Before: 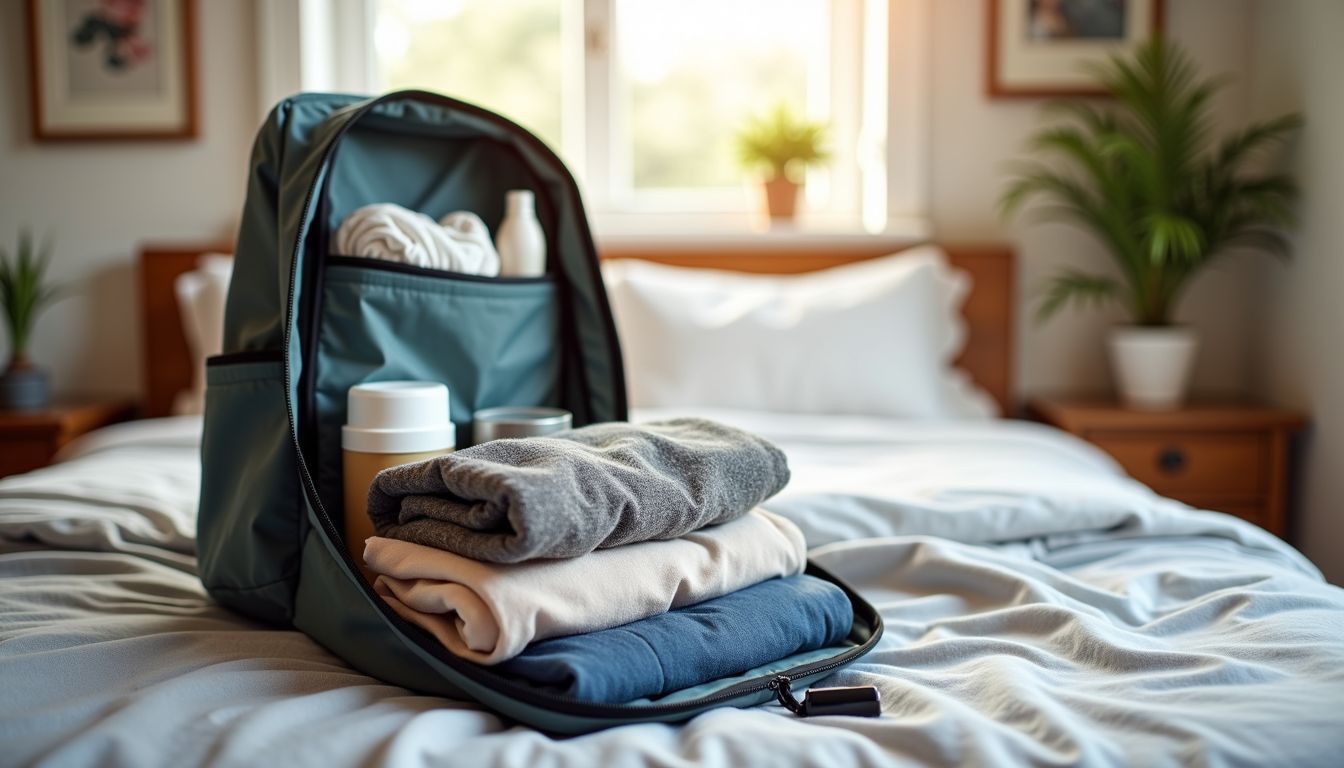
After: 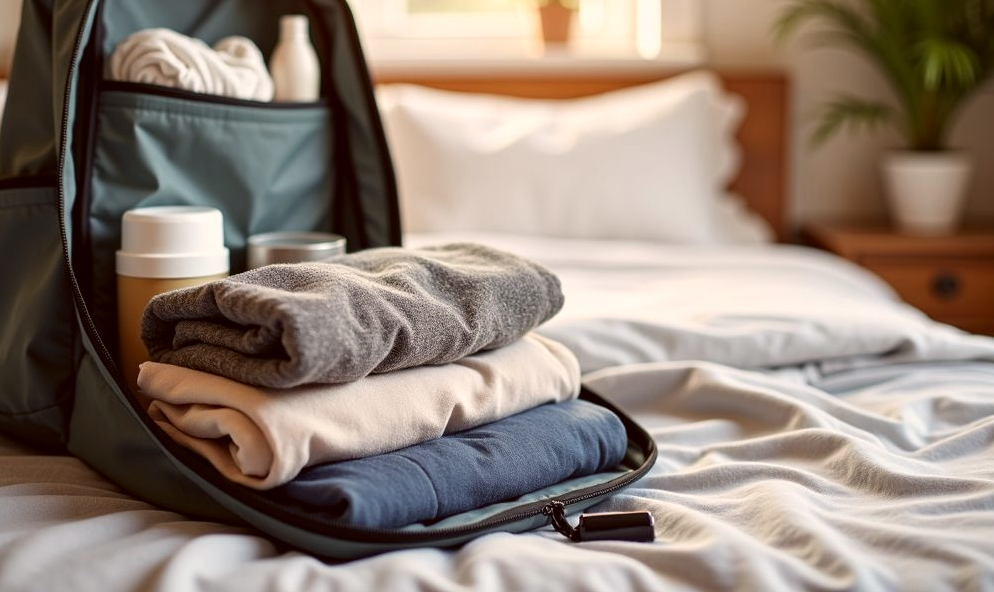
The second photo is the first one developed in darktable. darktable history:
crop: left 16.871%, top 22.857%, right 9.116%
tone equalizer: on, module defaults
color correction: highlights a* 6.27, highlights b* 8.19, shadows a* 5.94, shadows b* 7.23, saturation 0.9
